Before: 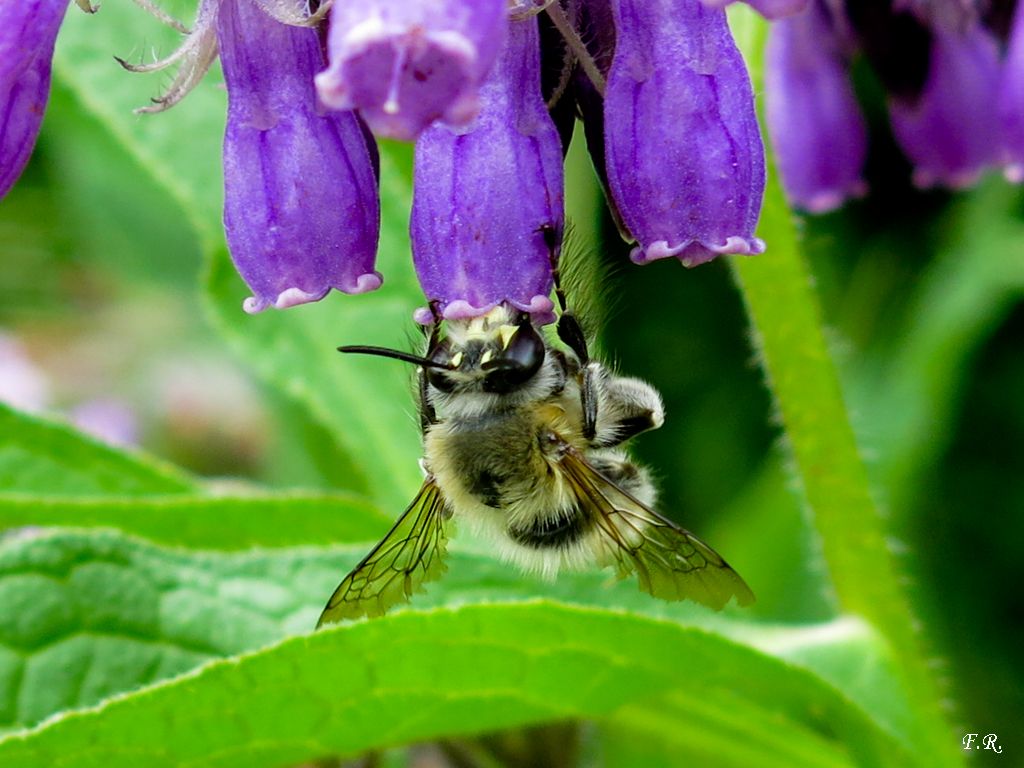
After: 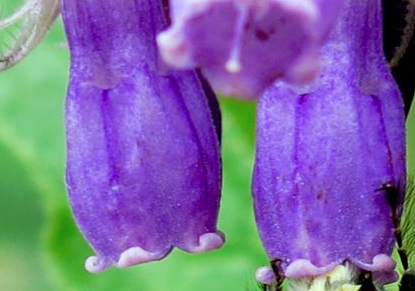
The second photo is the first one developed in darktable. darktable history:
crop: left 15.452%, top 5.459%, right 43.956%, bottom 56.62%
color correction: highlights a* -4.73, highlights b* 5.06, saturation 0.97
color calibration: illuminant as shot in camera, x 0.358, y 0.373, temperature 4628.91 K
